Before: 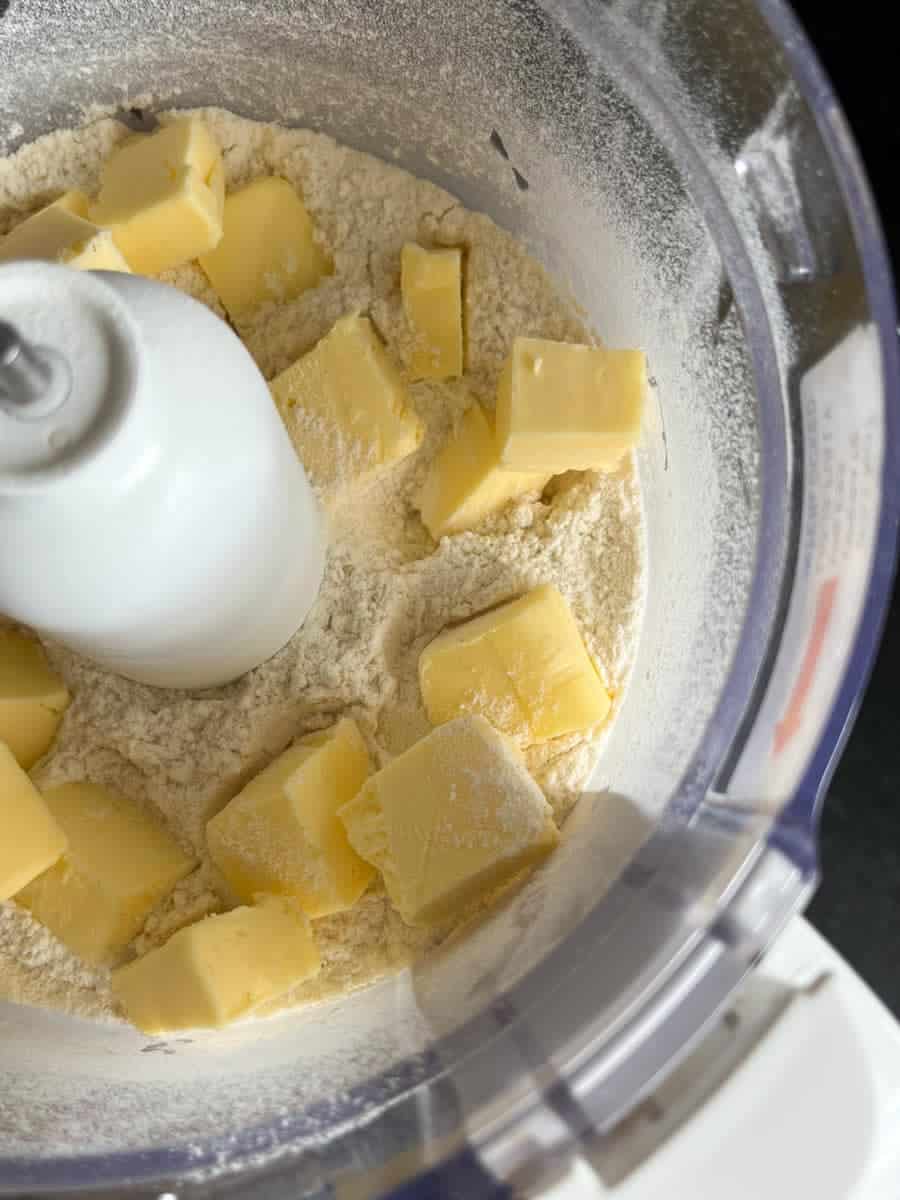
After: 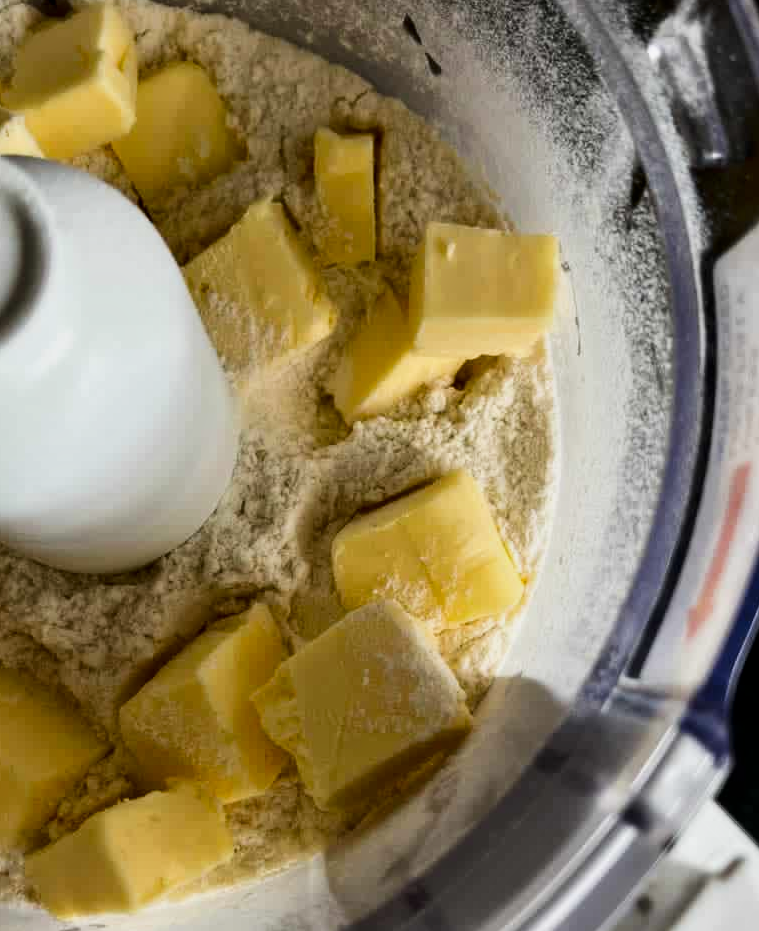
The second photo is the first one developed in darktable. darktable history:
crop and rotate: left 9.711%, top 9.663%, right 5.916%, bottom 12.737%
filmic rgb: black relative exposure -5.06 EV, white relative exposure 3.2 EV, threshold 2.98 EV, hardness 3.47, contrast 1.202, highlights saturation mix -29.27%, enable highlight reconstruction true
contrast brightness saturation: contrast 0.103, brightness -0.266, saturation 0.147
contrast equalizer: y [[0.514, 0.573, 0.581, 0.508, 0.5, 0.5], [0.5 ×6], [0.5 ×6], [0 ×6], [0 ×6]]
